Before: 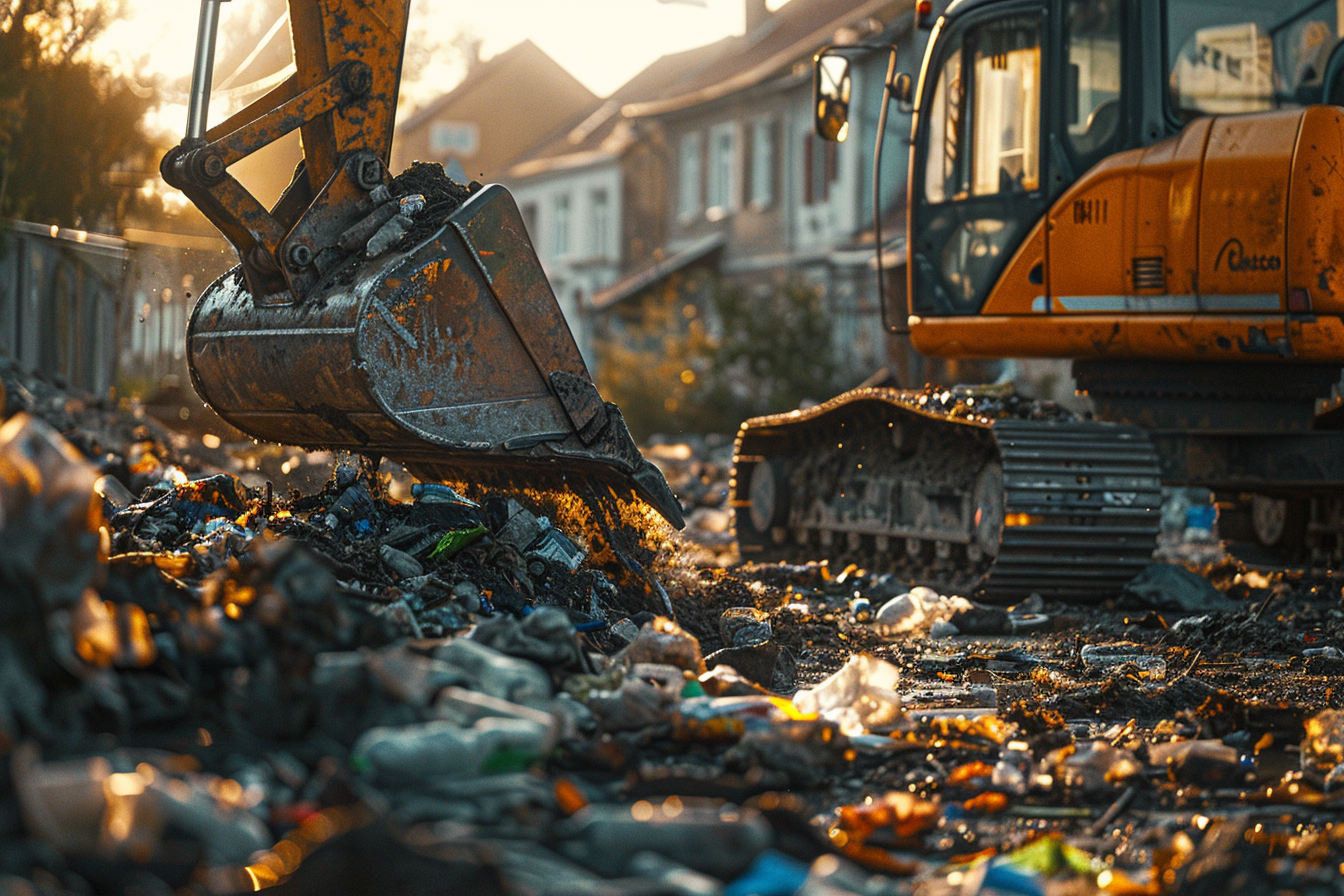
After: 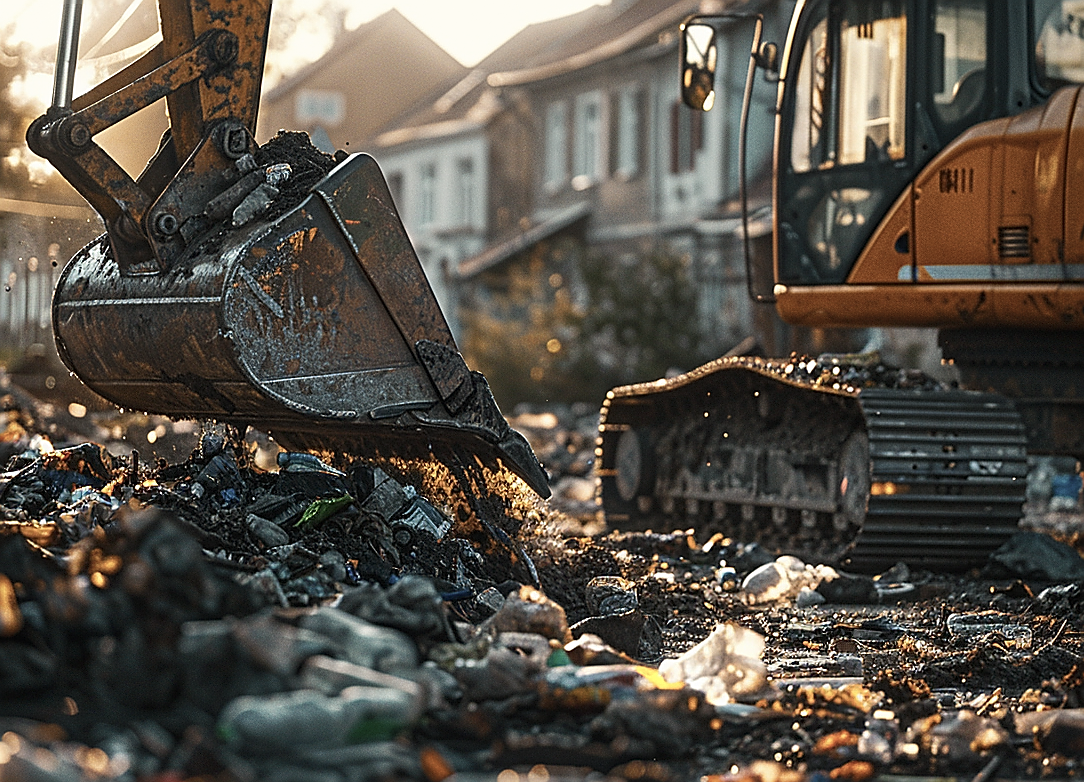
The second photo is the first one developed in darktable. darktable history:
crop: left 9.977%, top 3.545%, right 9.299%, bottom 9.106%
contrast brightness saturation: contrast 0.101, saturation -0.353
sharpen: radius 1.406, amount 1.237, threshold 0.604
